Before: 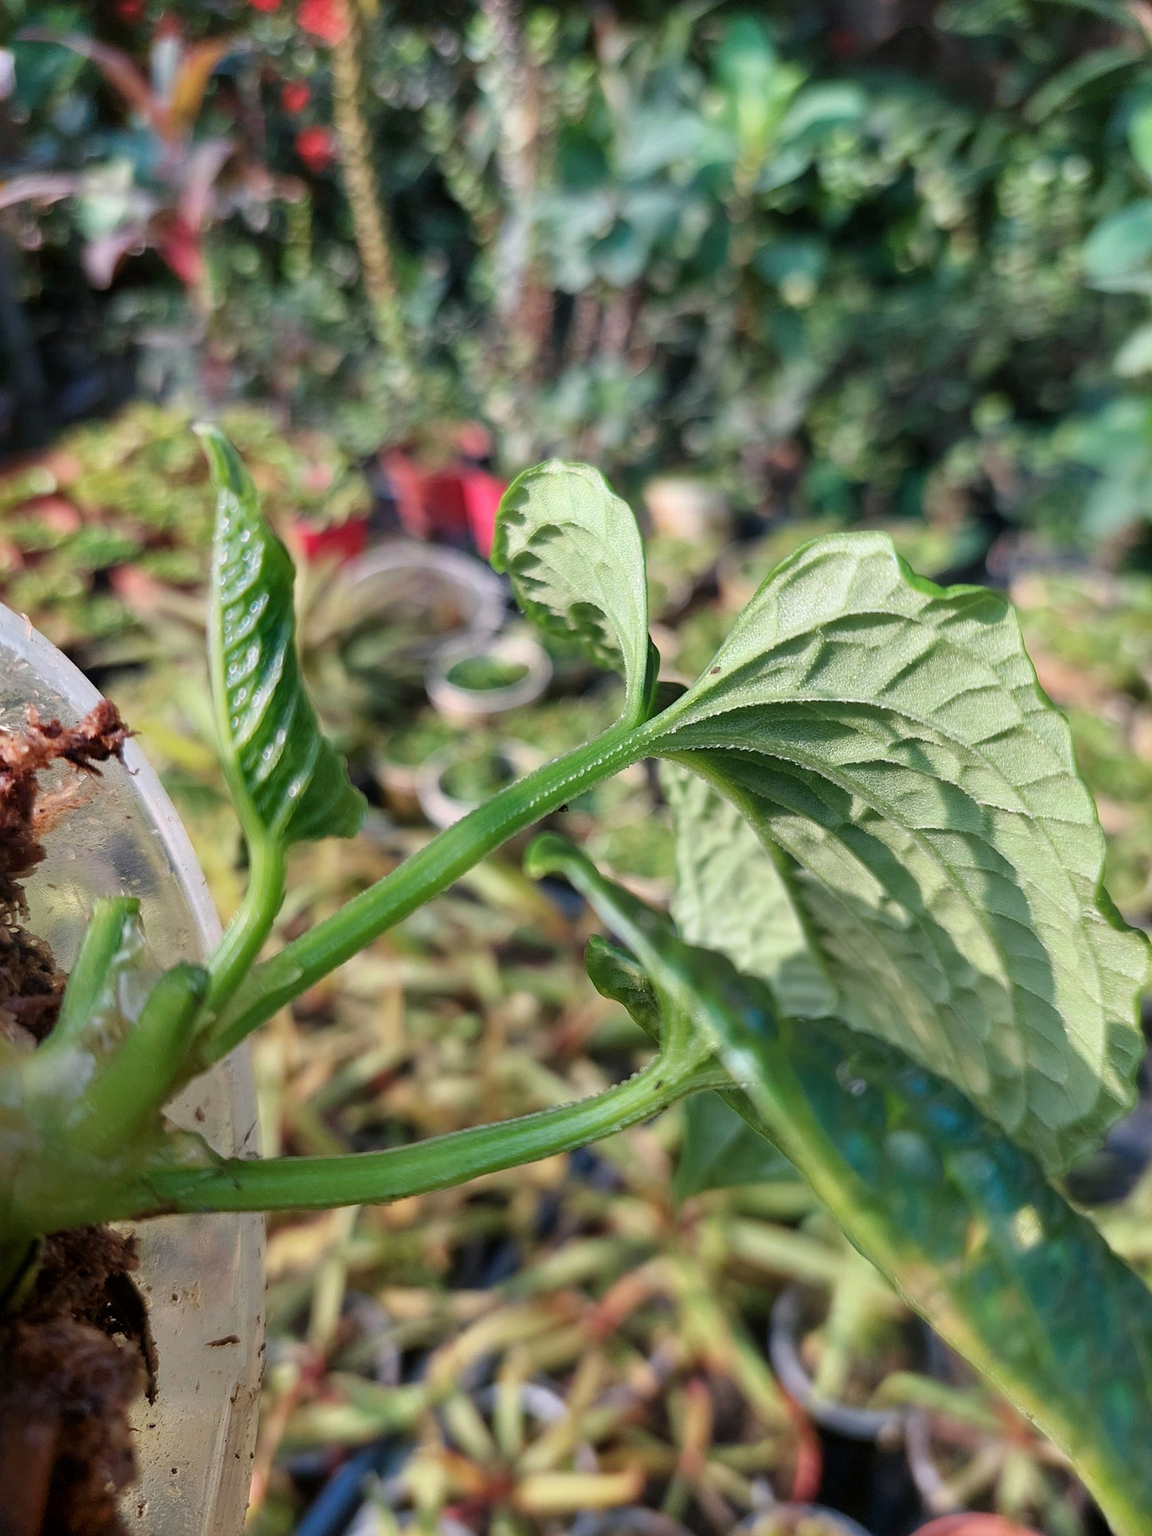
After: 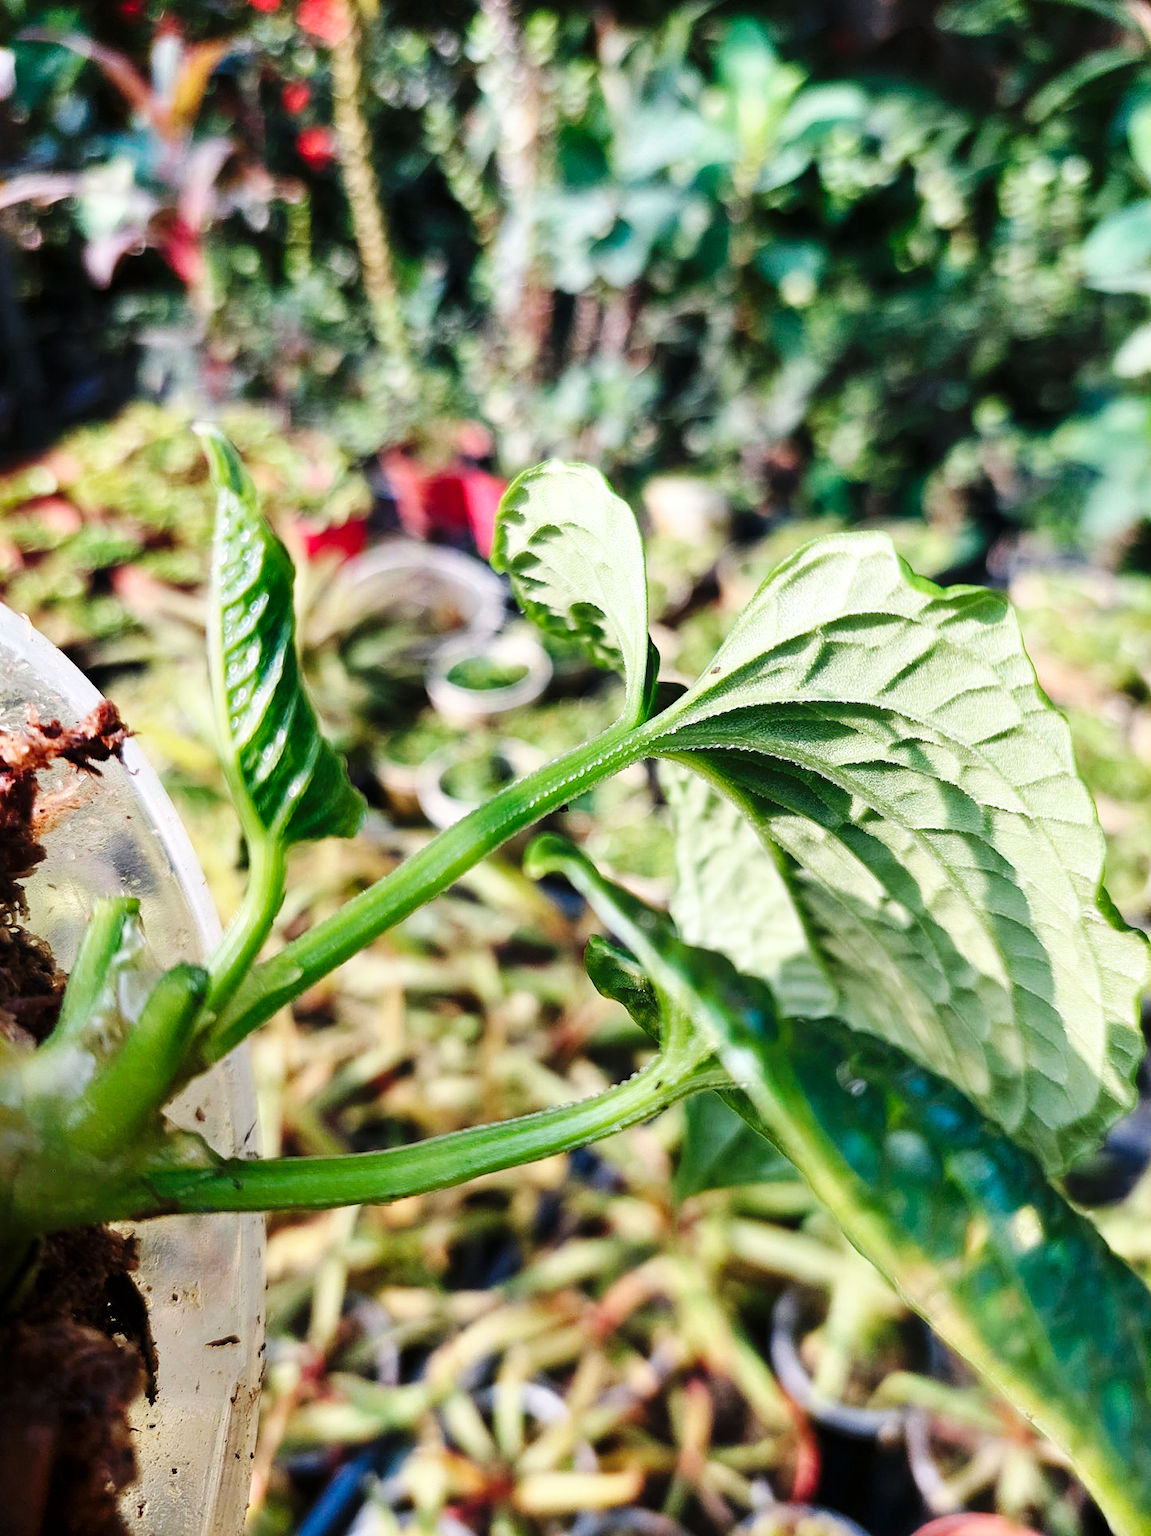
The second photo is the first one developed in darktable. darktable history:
white balance: emerald 1
base curve: curves: ch0 [(0, 0) (0.036, 0.025) (0.121, 0.166) (0.206, 0.329) (0.605, 0.79) (1, 1)], preserve colors none
tone equalizer: -8 EV -0.417 EV, -7 EV -0.389 EV, -6 EV -0.333 EV, -5 EV -0.222 EV, -3 EV 0.222 EV, -2 EV 0.333 EV, -1 EV 0.389 EV, +0 EV 0.417 EV, edges refinement/feathering 500, mask exposure compensation -1.57 EV, preserve details no
